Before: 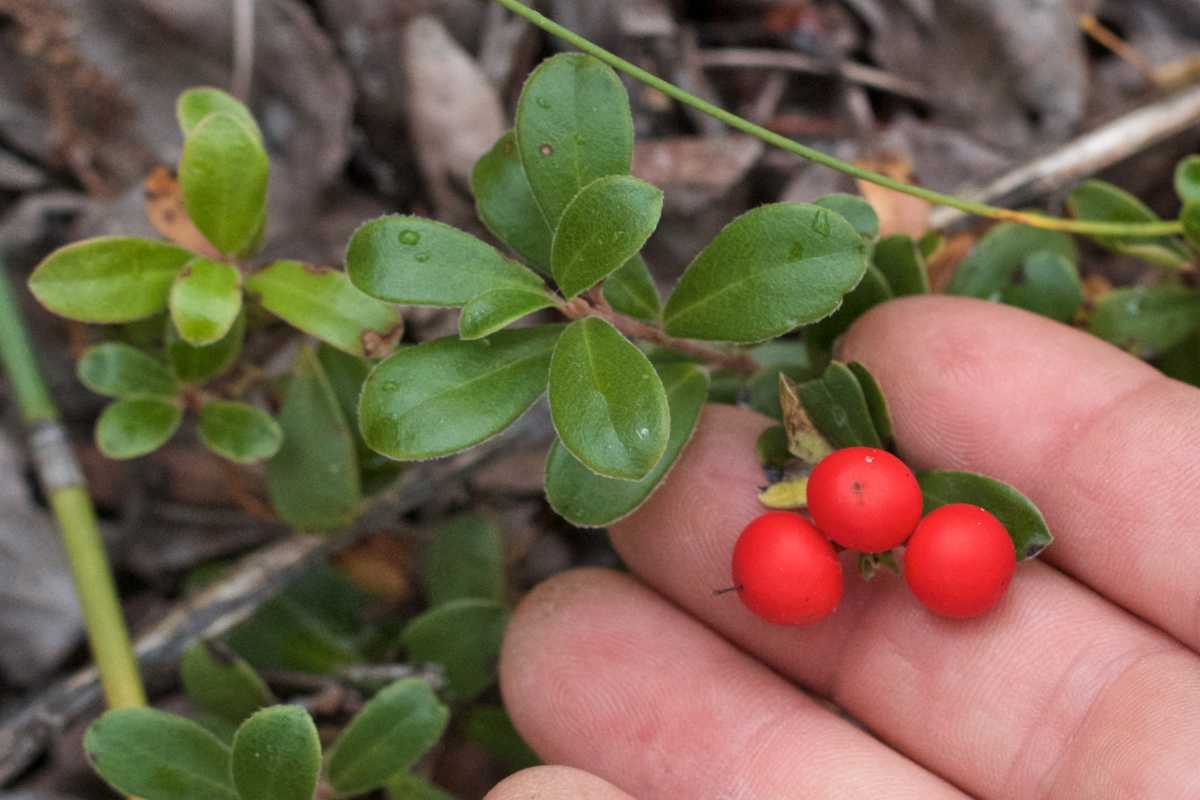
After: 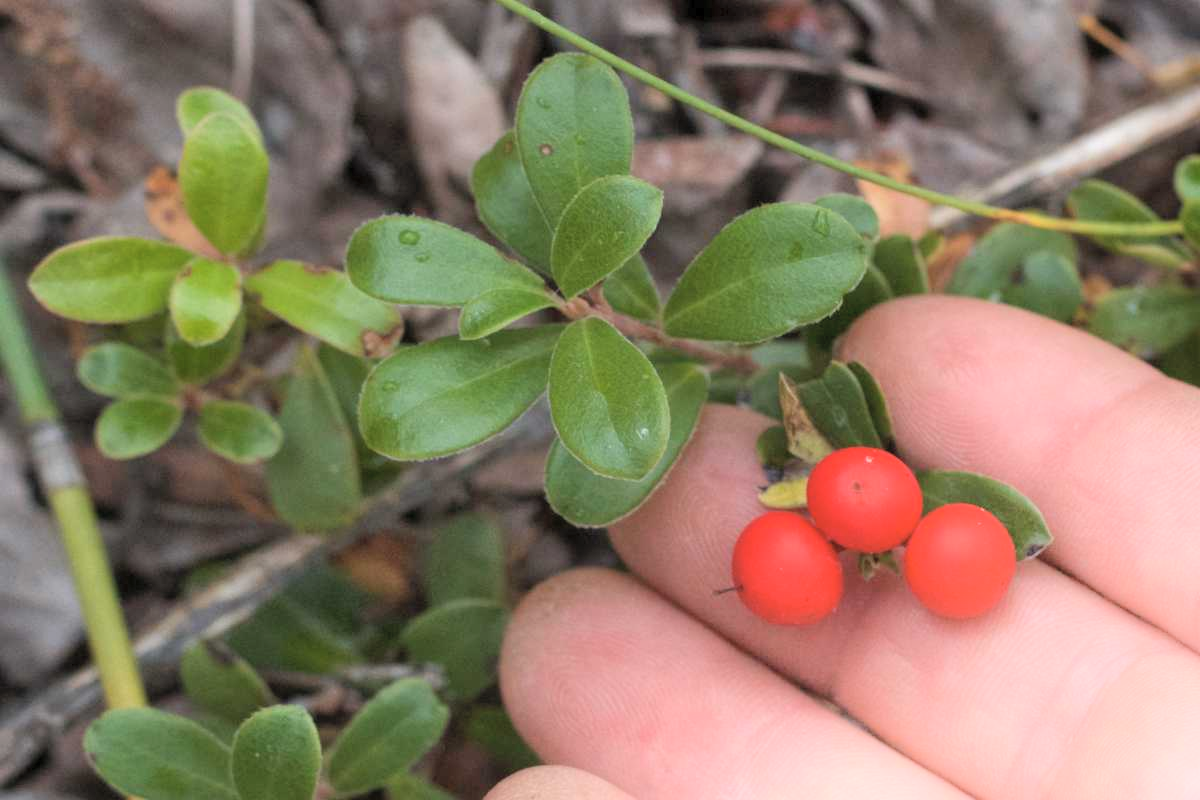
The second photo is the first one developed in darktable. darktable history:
contrast brightness saturation: brightness 0.138
shadows and highlights: shadows -21.13, highlights 99.51, soften with gaussian
